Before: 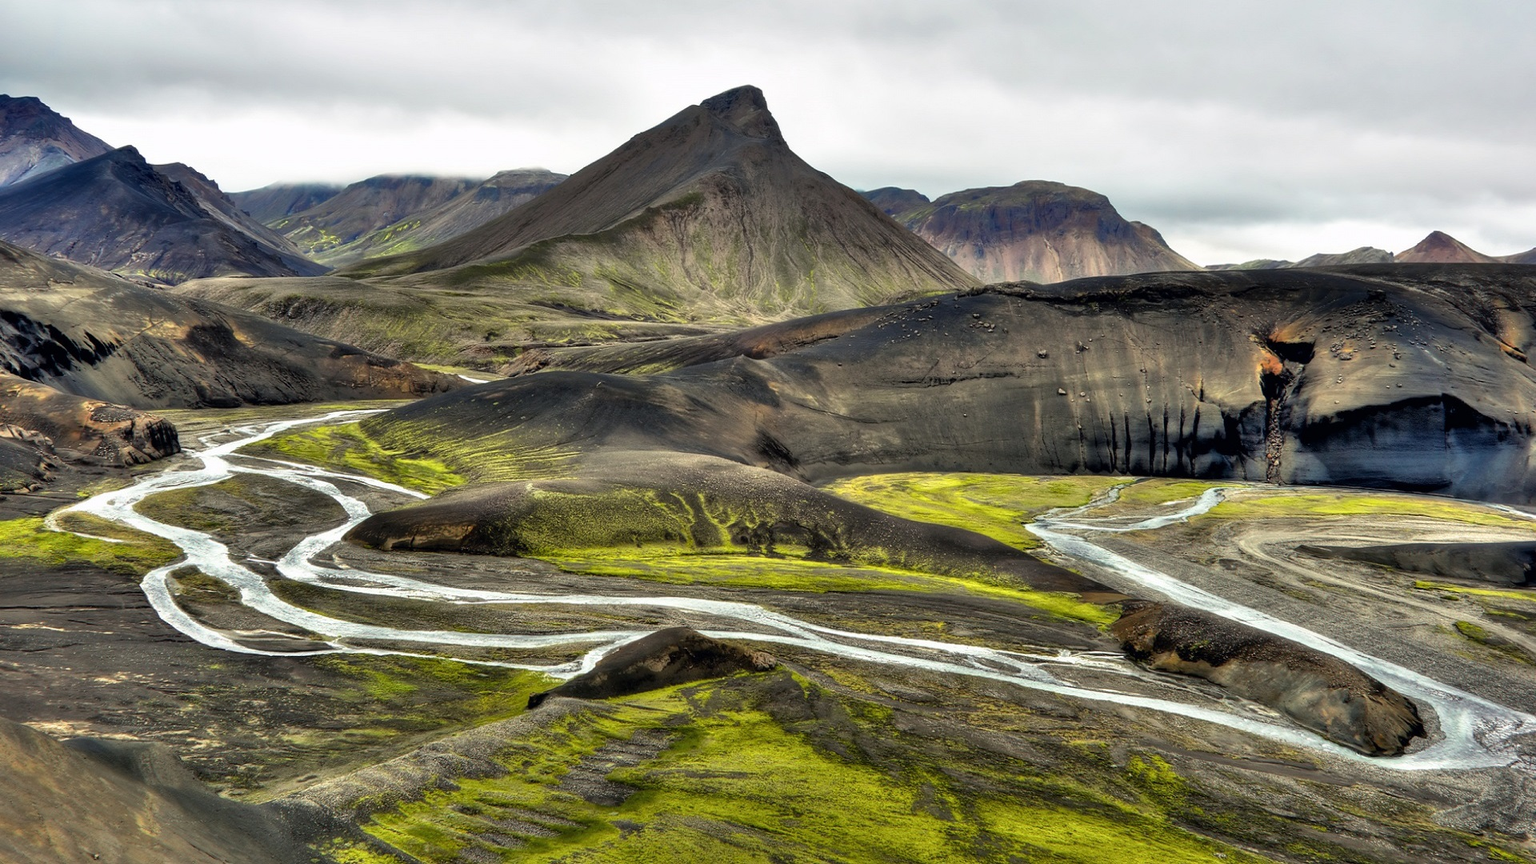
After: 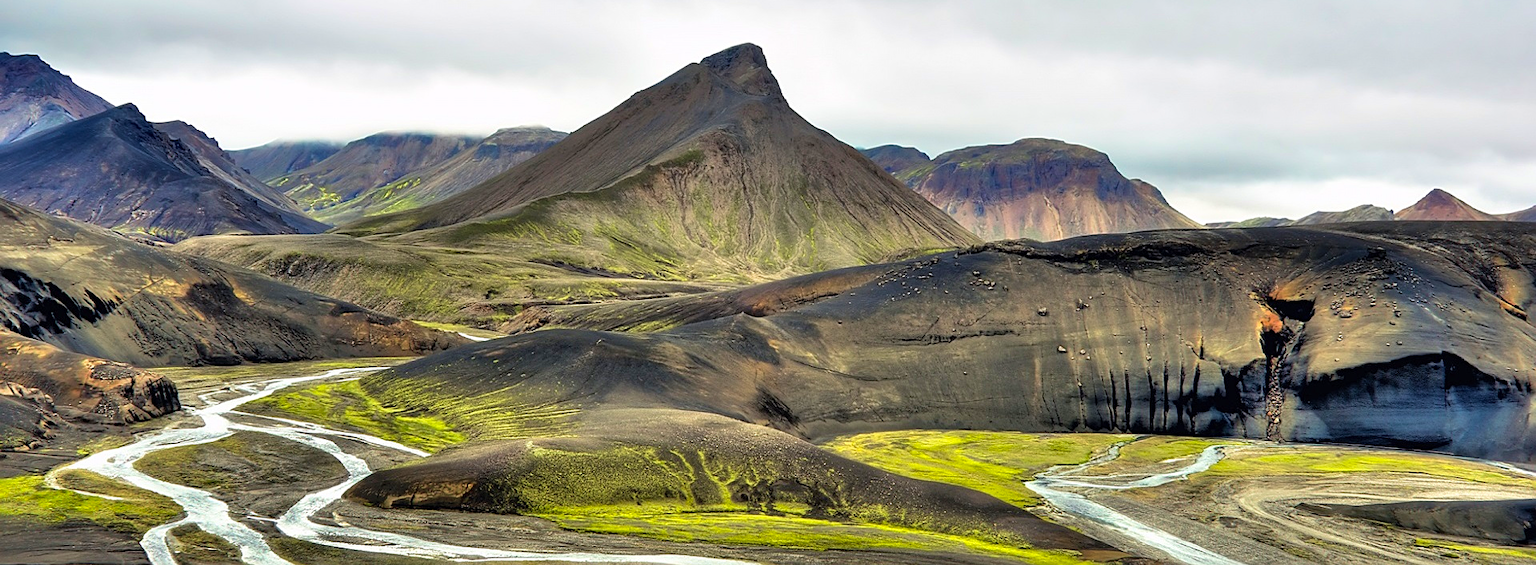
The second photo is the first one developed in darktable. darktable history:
velvia: on, module defaults
sharpen: on, module defaults
contrast brightness saturation: brightness 0.09, saturation 0.194
crop and rotate: top 4.932%, bottom 29.543%
